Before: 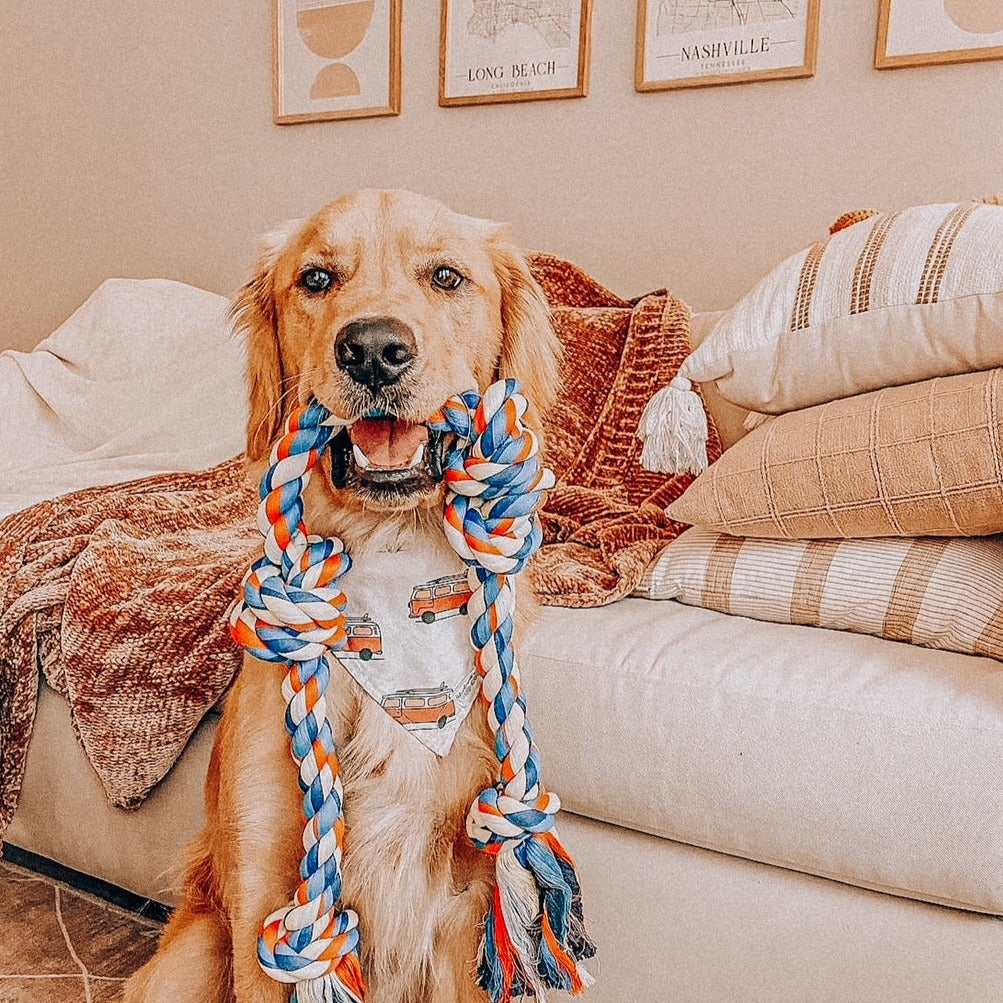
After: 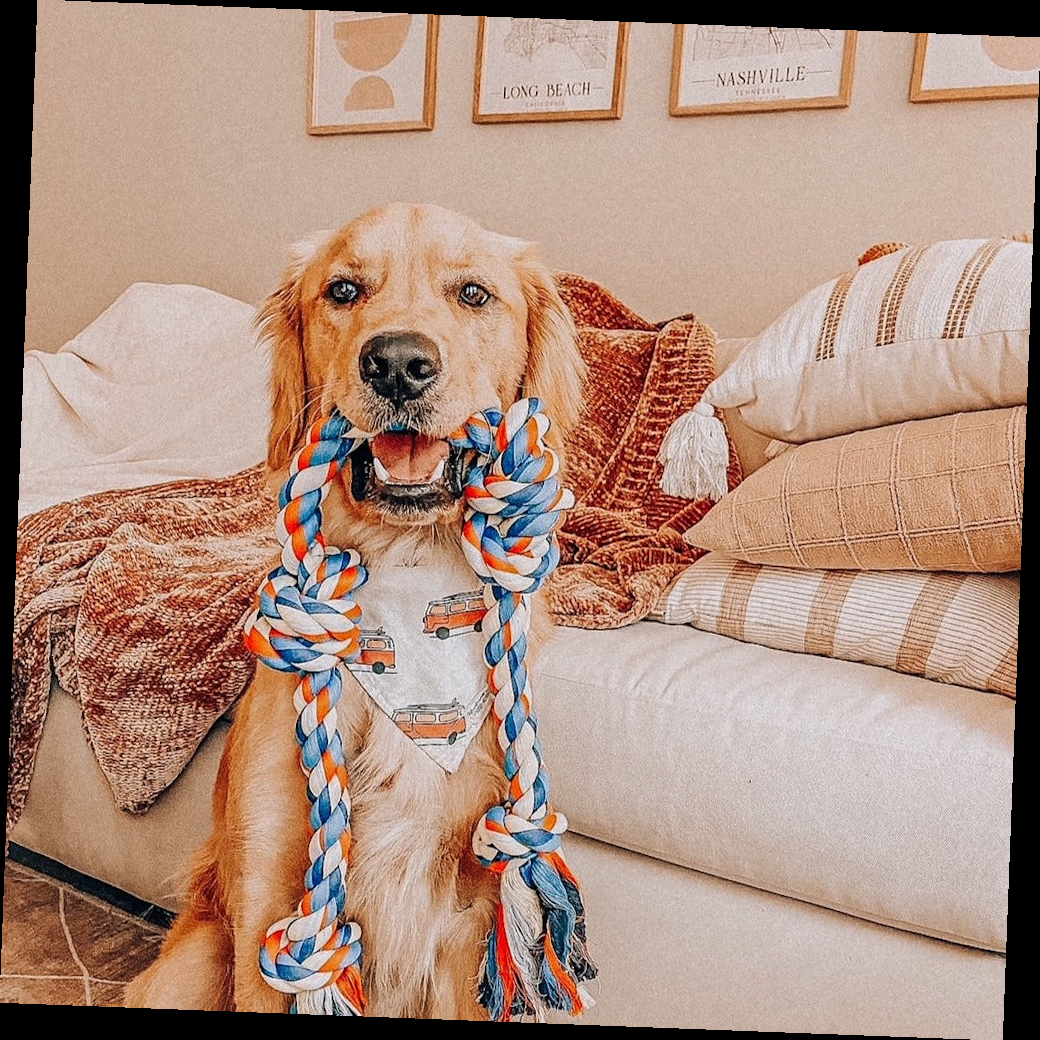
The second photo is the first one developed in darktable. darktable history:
base curve: exposure shift 0, preserve colors none
rotate and perspective: rotation 2.17°, automatic cropping off
